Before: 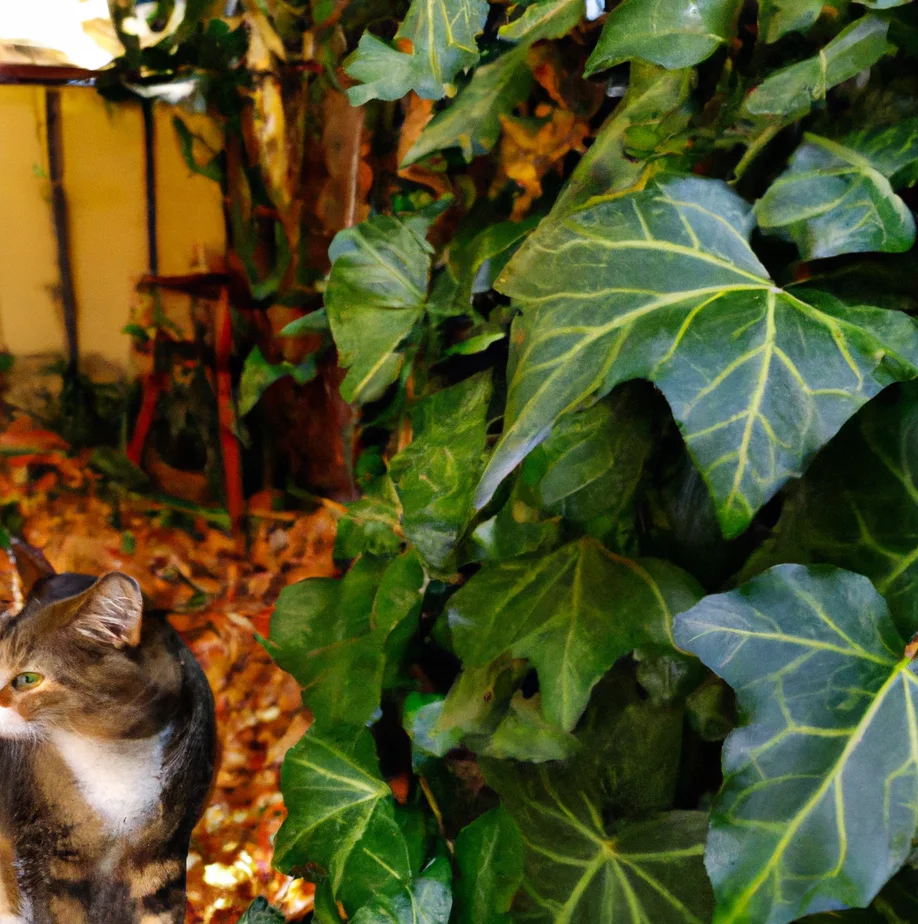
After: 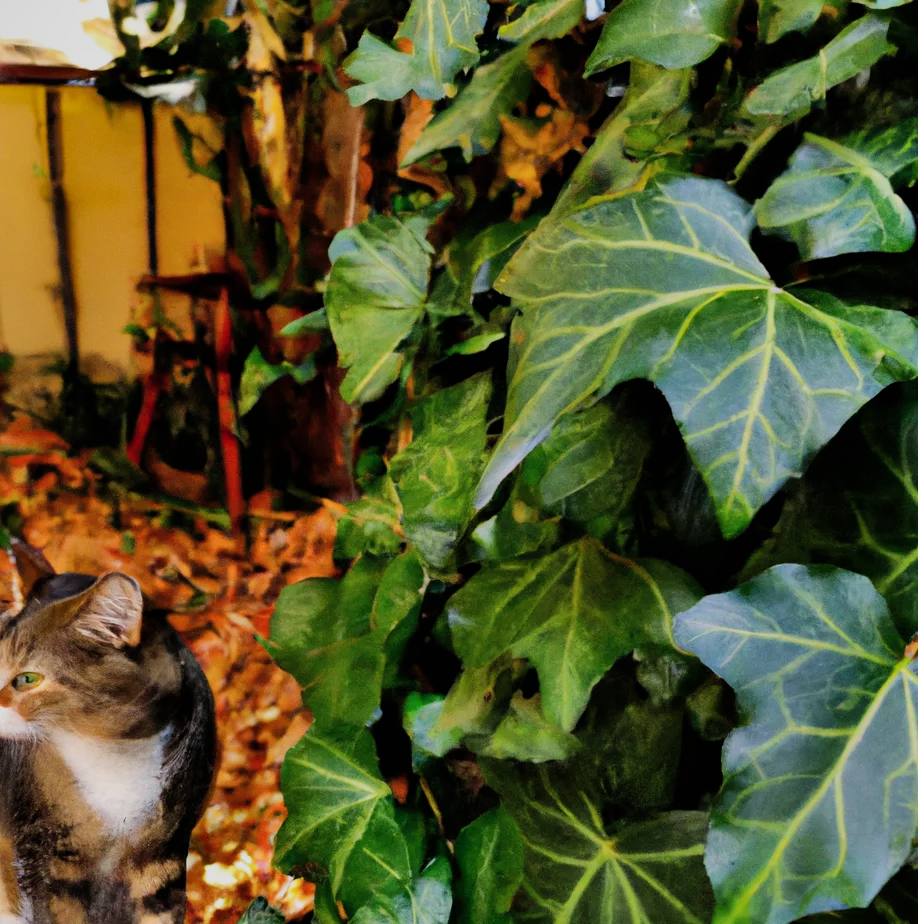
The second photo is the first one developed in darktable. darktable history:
filmic rgb: white relative exposure 3.85 EV, hardness 4.3
shadows and highlights: soften with gaussian
